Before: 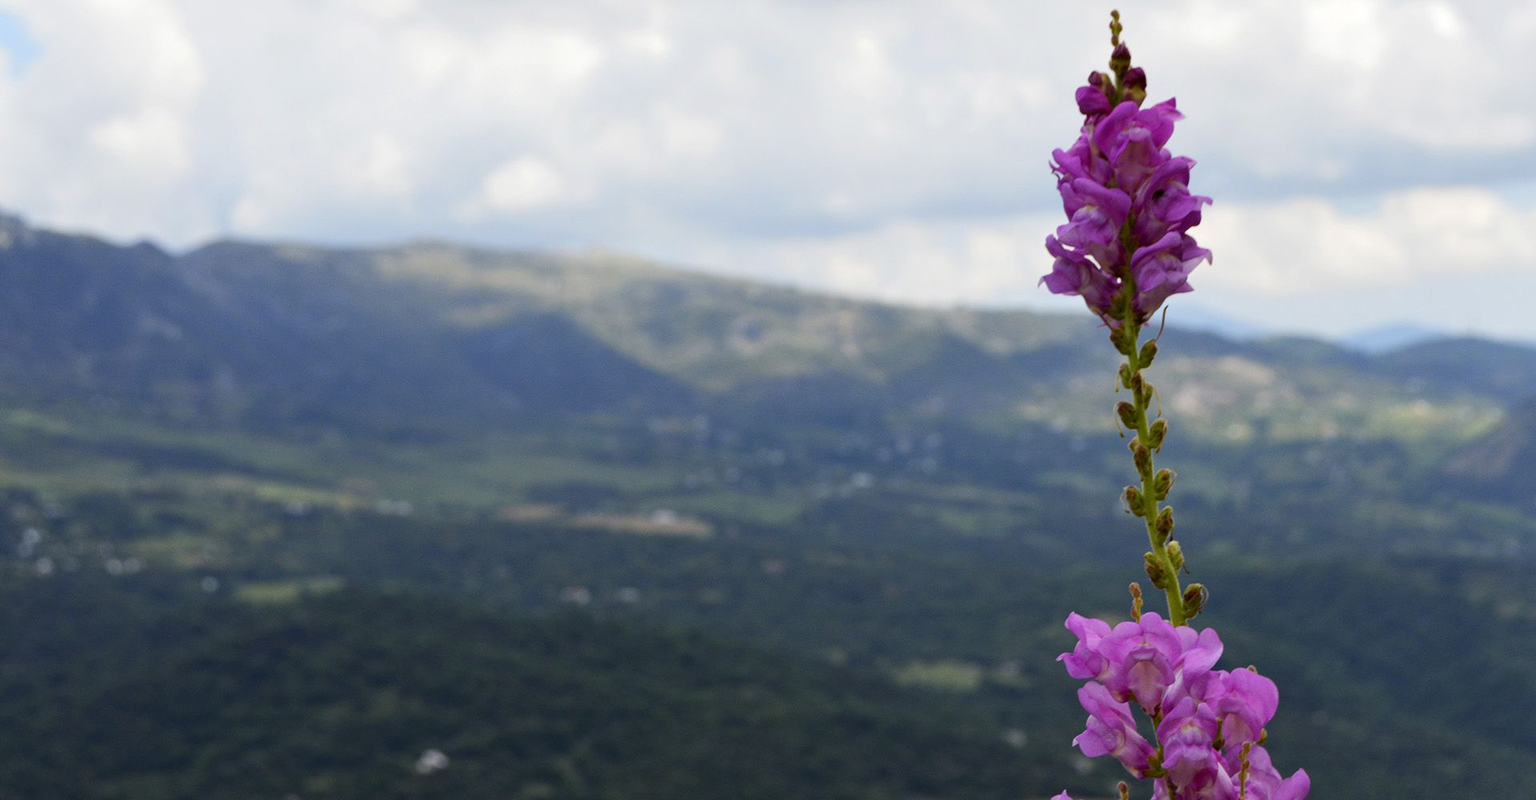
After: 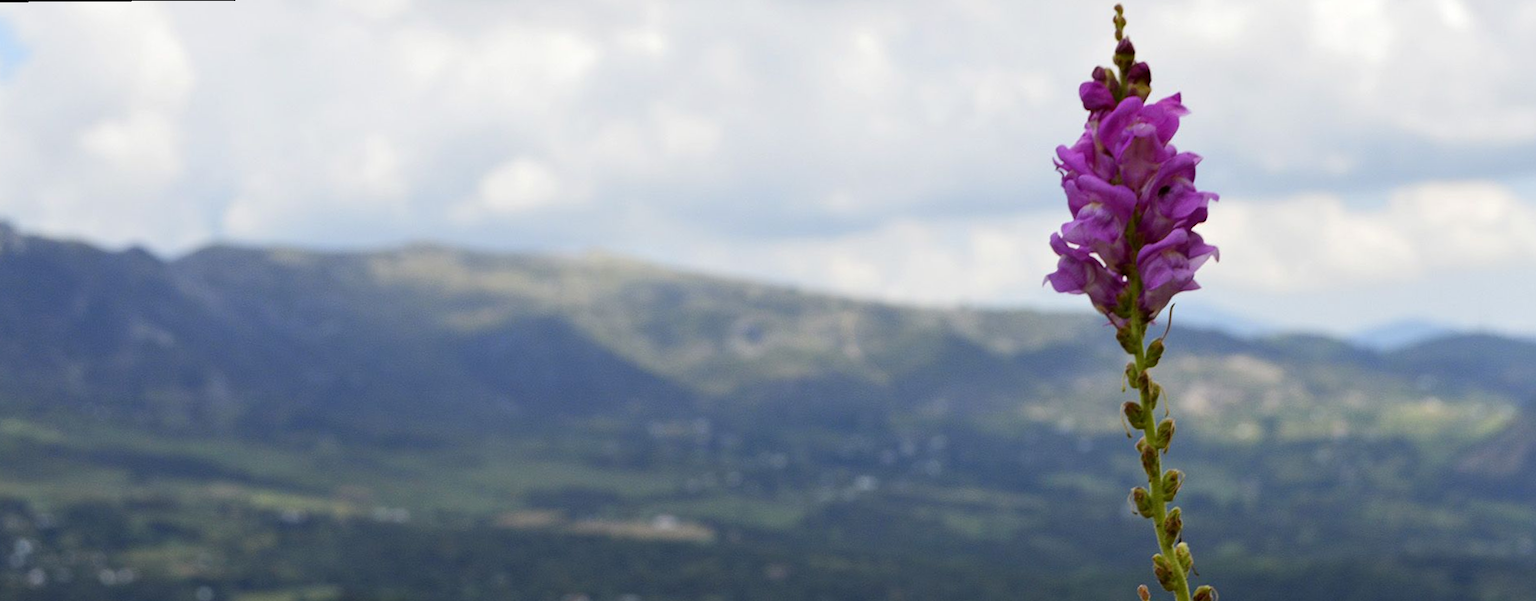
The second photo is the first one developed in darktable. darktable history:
crop: bottom 24.967%
rotate and perspective: rotation -0.45°, automatic cropping original format, crop left 0.008, crop right 0.992, crop top 0.012, crop bottom 0.988
